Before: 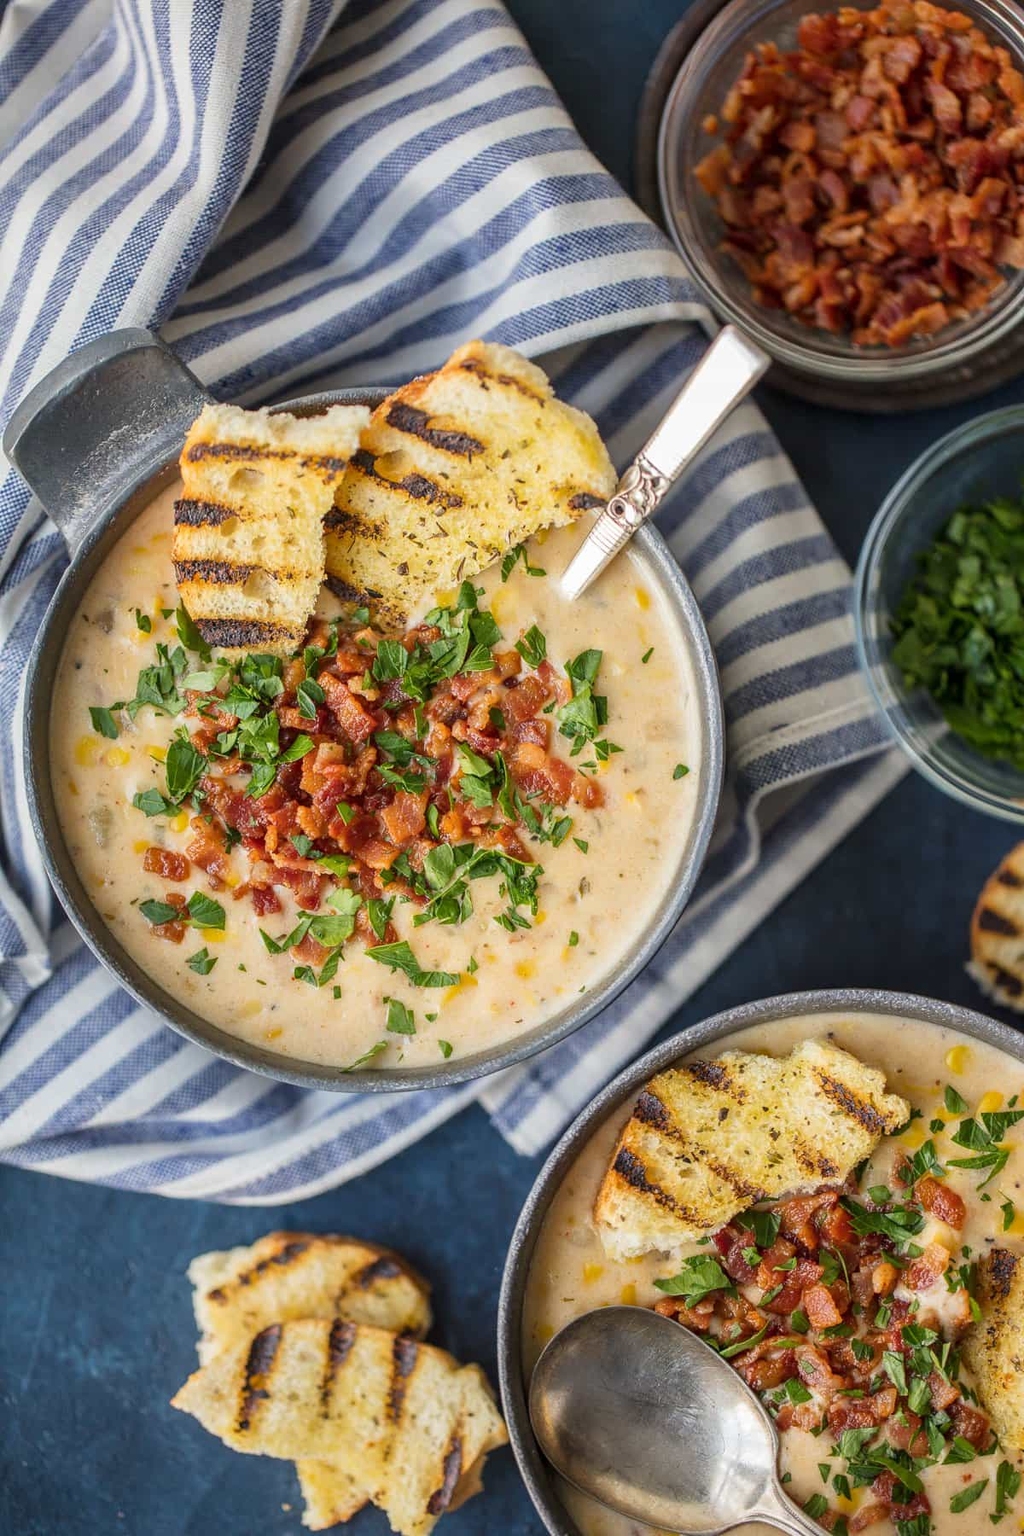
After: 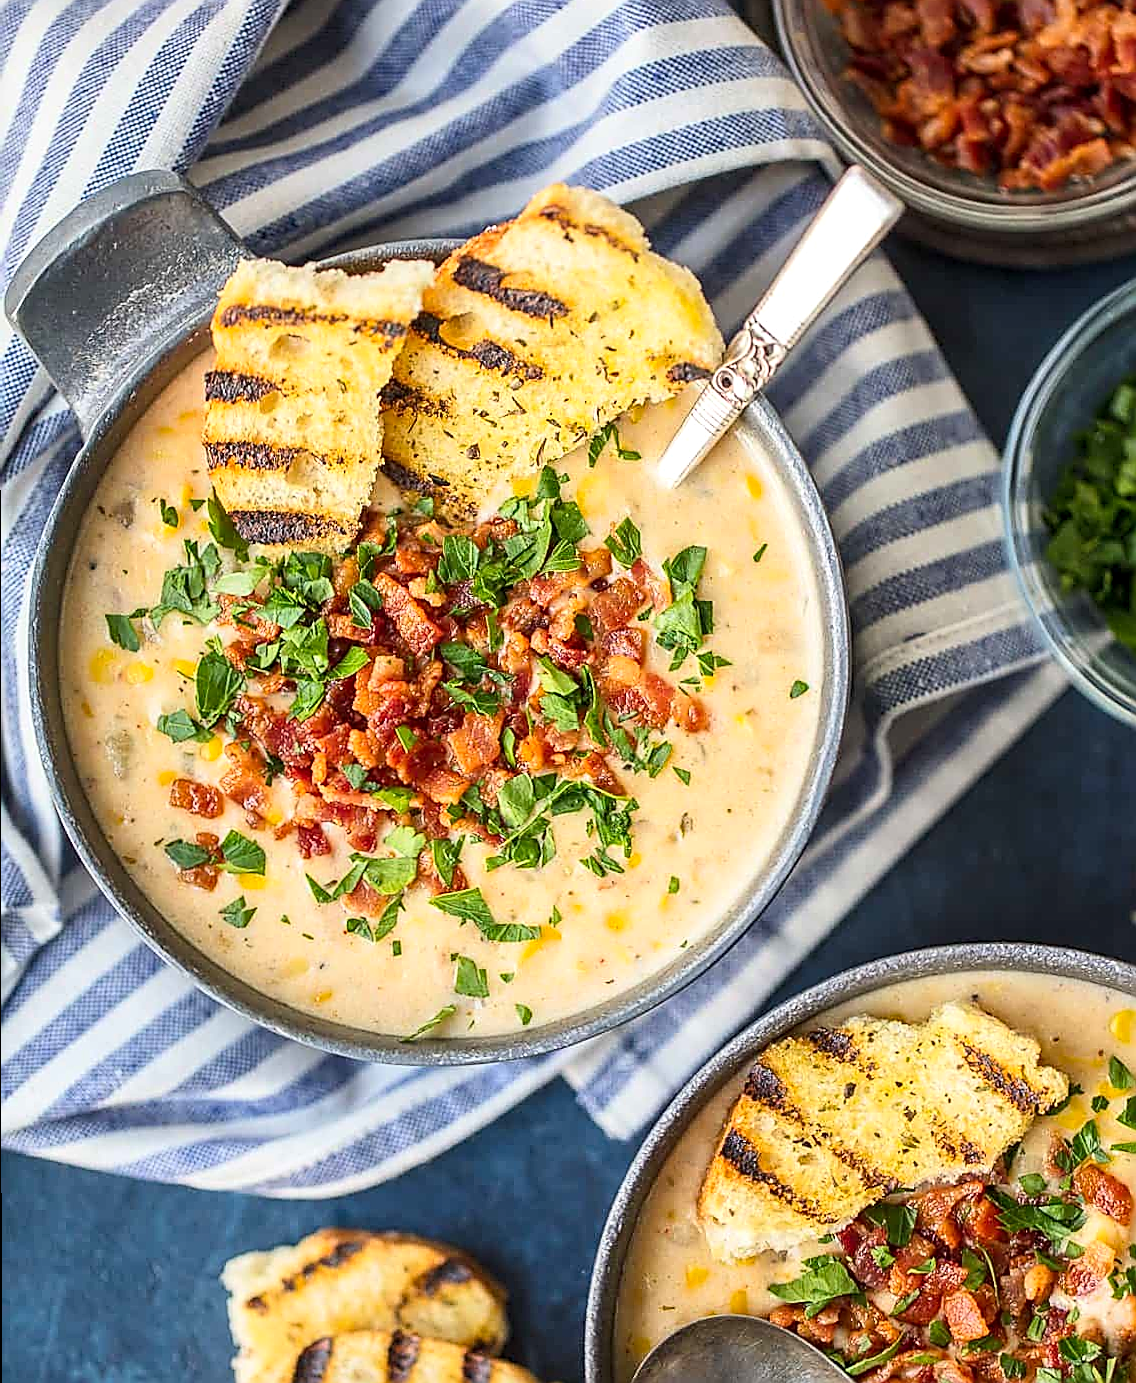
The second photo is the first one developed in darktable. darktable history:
local contrast: highlights 104%, shadows 101%, detail 119%, midtone range 0.2
crop and rotate: angle 0.081°, top 12.029%, right 5.527%, bottom 11.207%
contrast brightness saturation: contrast 0.197, brightness 0.156, saturation 0.219
sharpen: radius 1.665, amount 1.285
